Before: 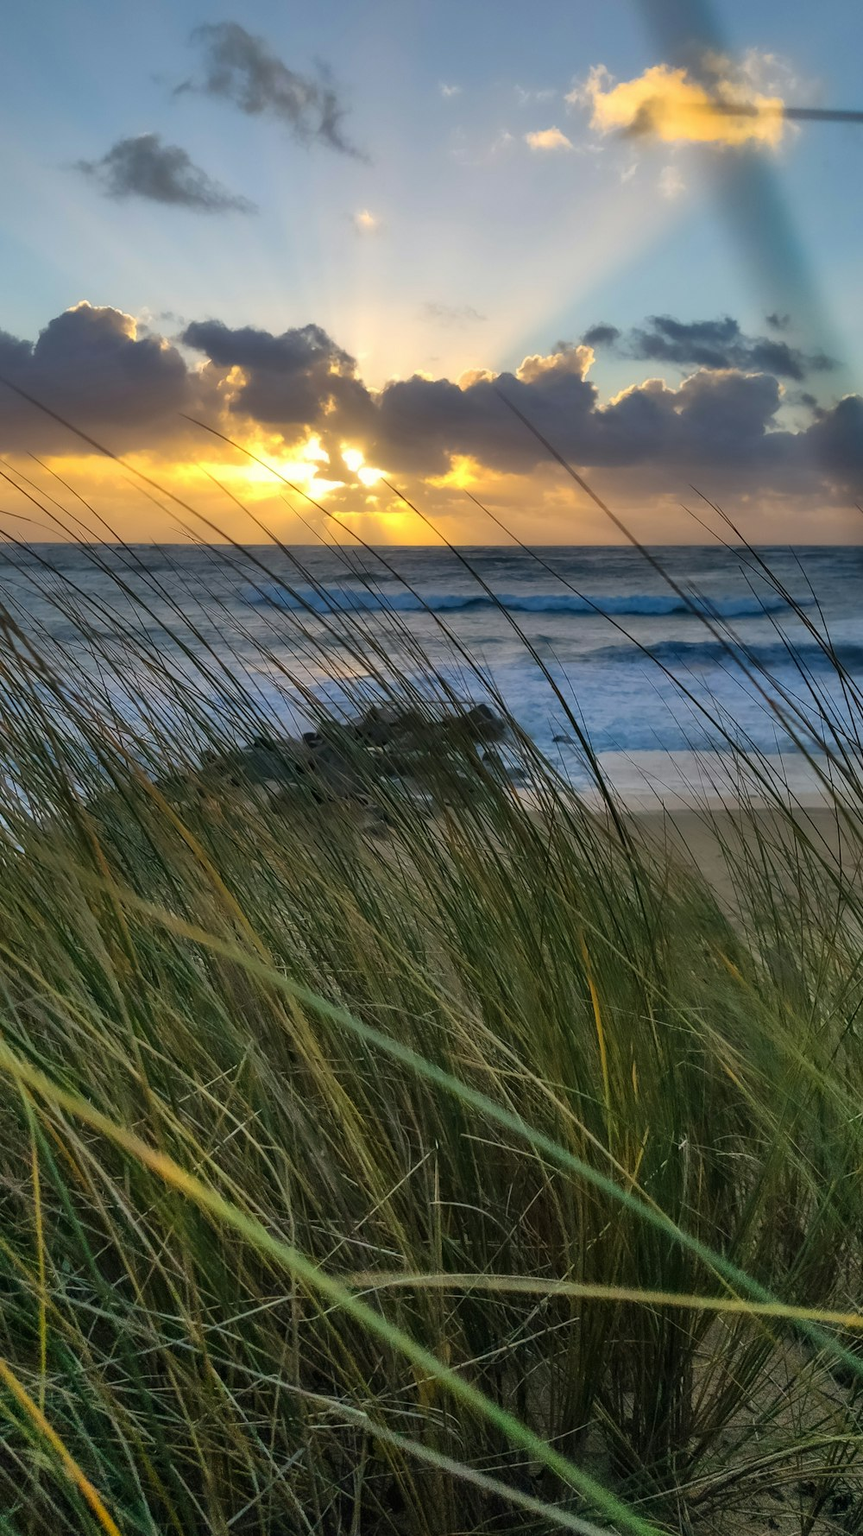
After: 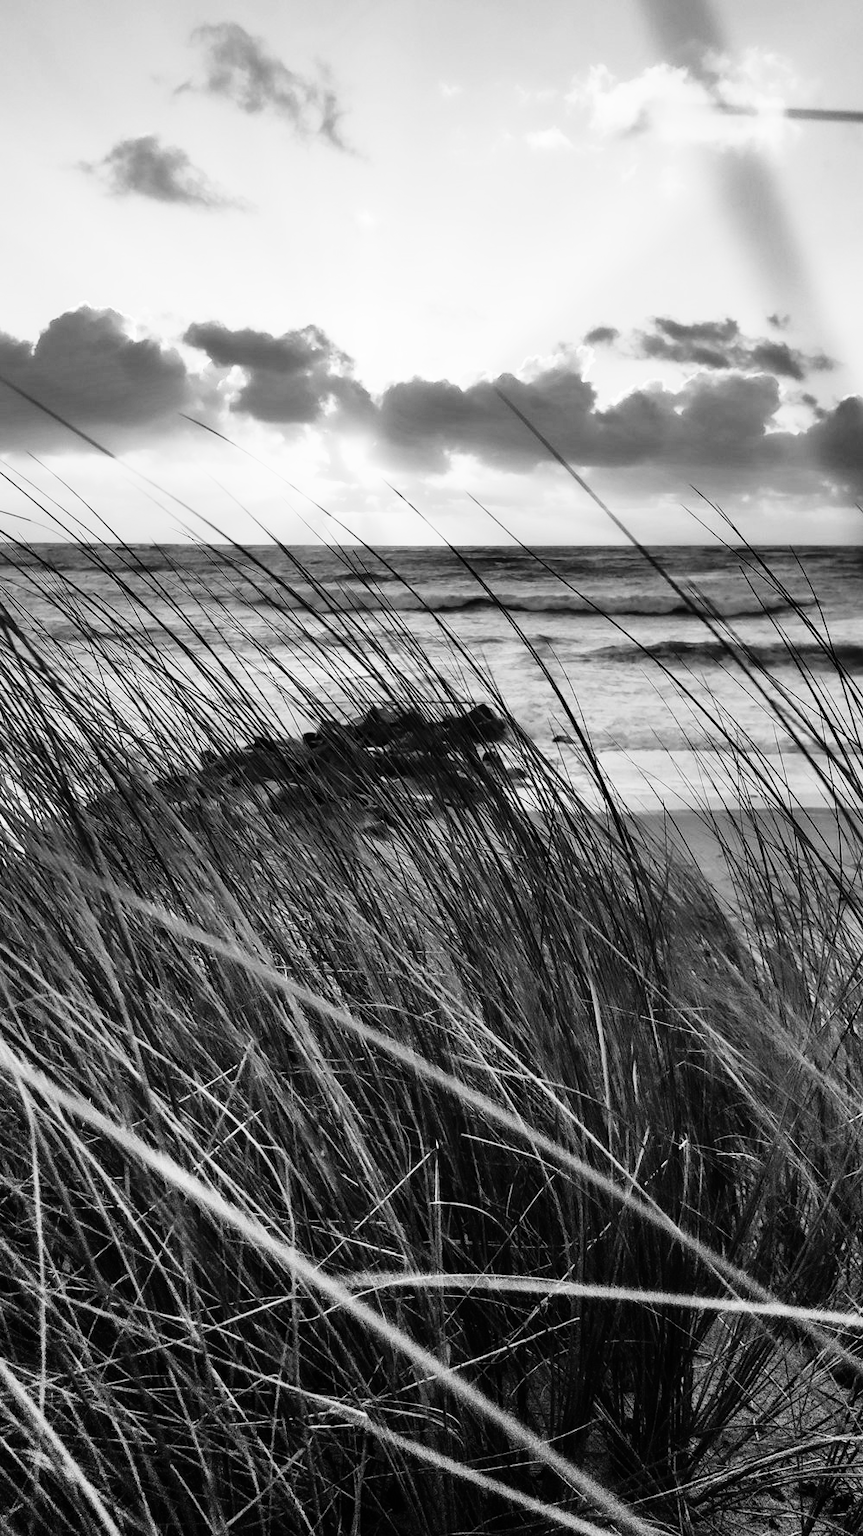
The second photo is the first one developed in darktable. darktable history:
monochrome: on, module defaults
rgb curve: curves: ch0 [(0, 0) (0.21, 0.15) (0.24, 0.21) (0.5, 0.75) (0.75, 0.96) (0.89, 0.99) (1, 1)]; ch1 [(0, 0.02) (0.21, 0.13) (0.25, 0.2) (0.5, 0.67) (0.75, 0.9) (0.89, 0.97) (1, 1)]; ch2 [(0, 0.02) (0.21, 0.13) (0.25, 0.2) (0.5, 0.67) (0.75, 0.9) (0.89, 0.97) (1, 1)], compensate middle gray true
